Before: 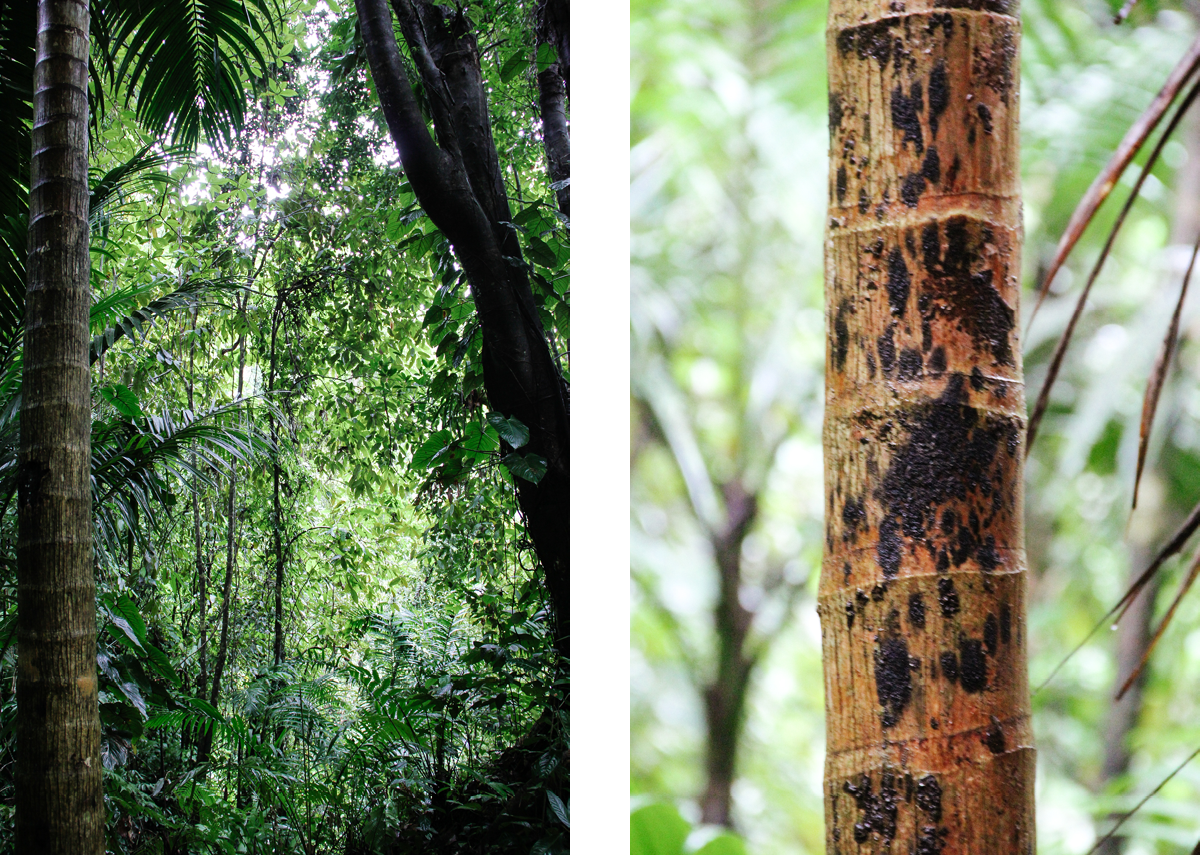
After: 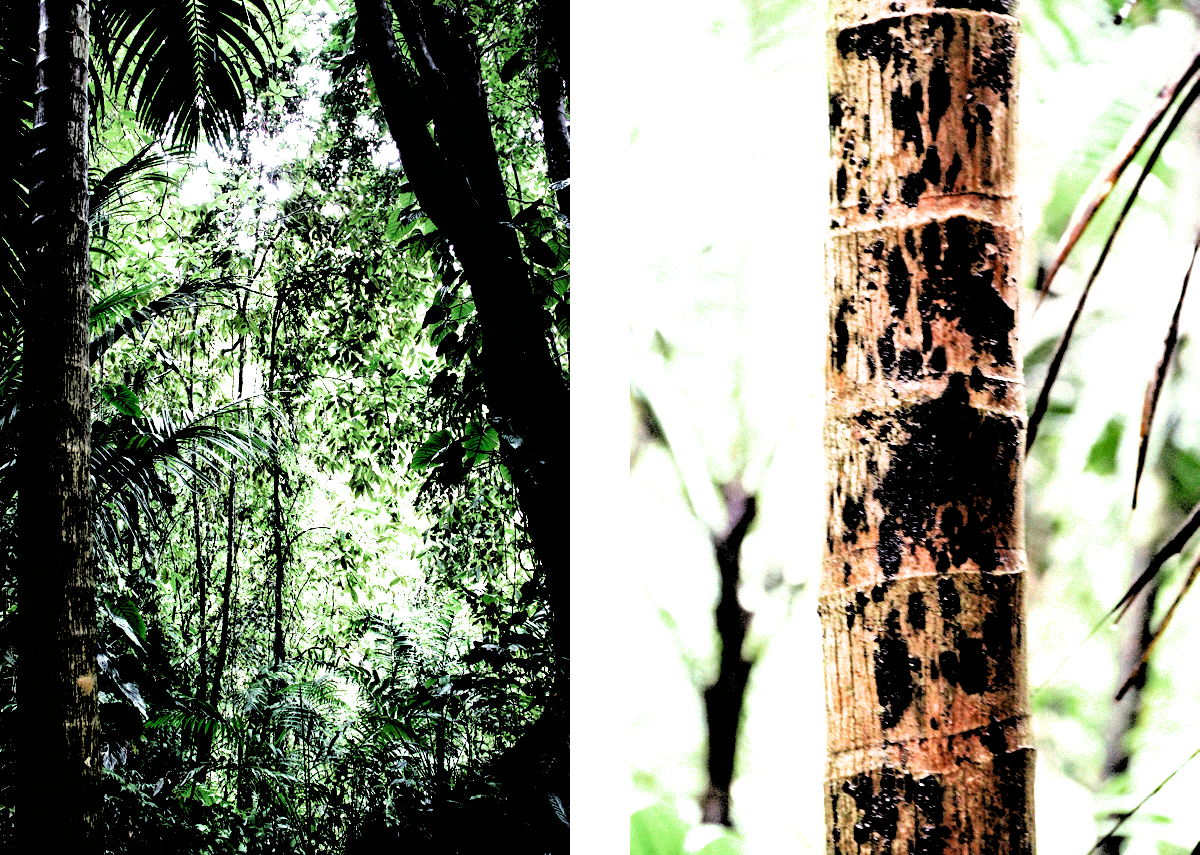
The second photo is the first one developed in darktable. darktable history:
exposure: black level correction 0.001, exposure 0.5 EV, compensate exposure bias true, compensate highlight preservation false
filmic rgb: black relative exposure -1 EV, white relative exposure 2.05 EV, hardness 1.52, contrast 2.25, enable highlight reconstruction true
haze removal: strength 0.25, distance 0.25, compatibility mode true, adaptive false
